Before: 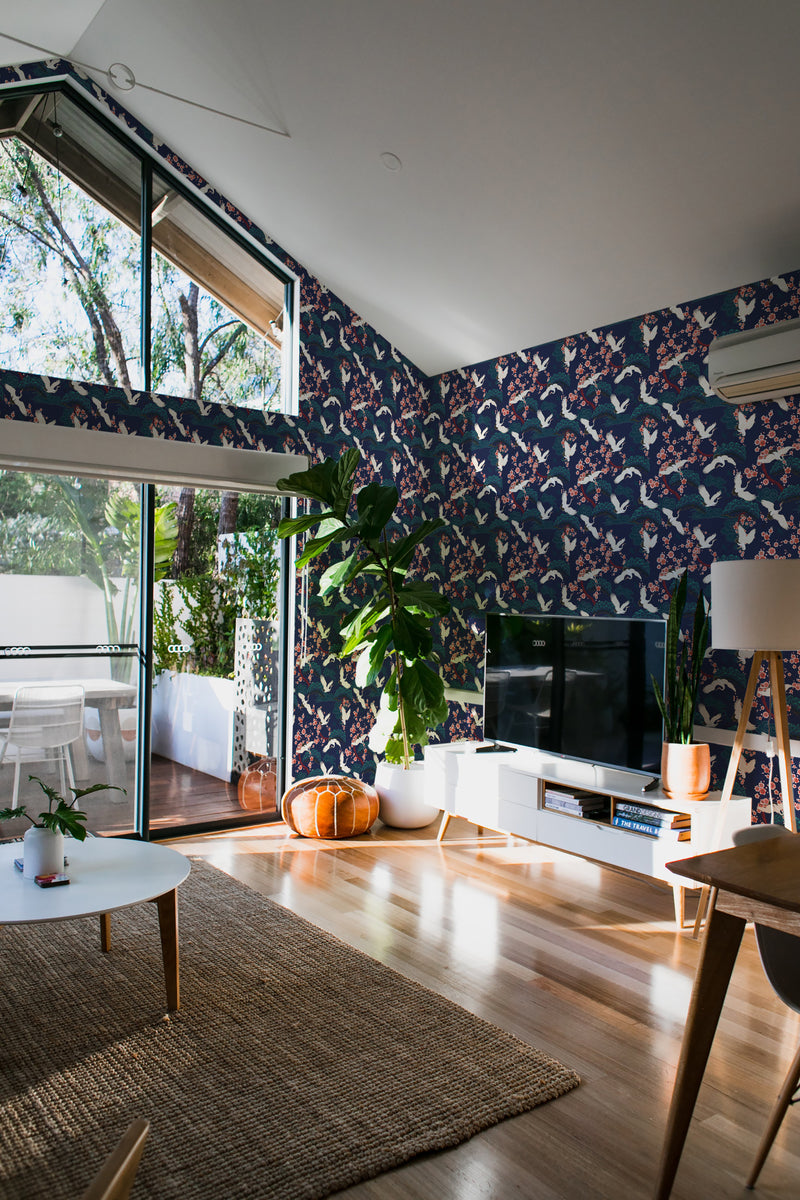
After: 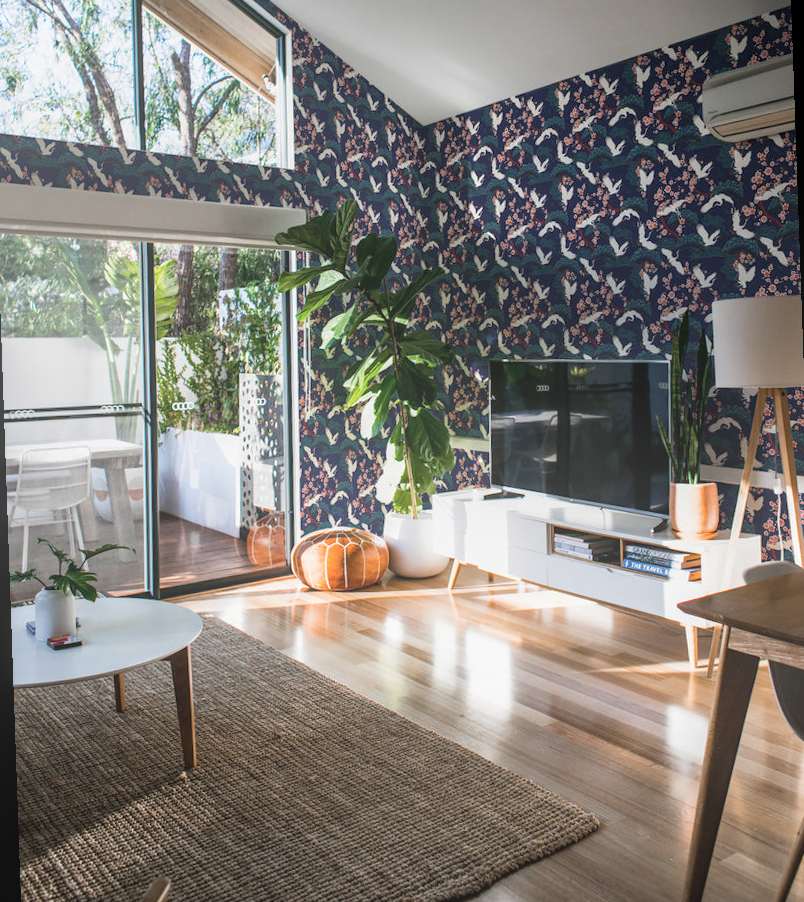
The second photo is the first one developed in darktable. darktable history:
local contrast: detail 130%
crop and rotate: top 18.507%
rotate and perspective: rotation -2°, crop left 0.022, crop right 0.978, crop top 0.049, crop bottom 0.951
color correction: saturation 0.8
bloom: size 40%
